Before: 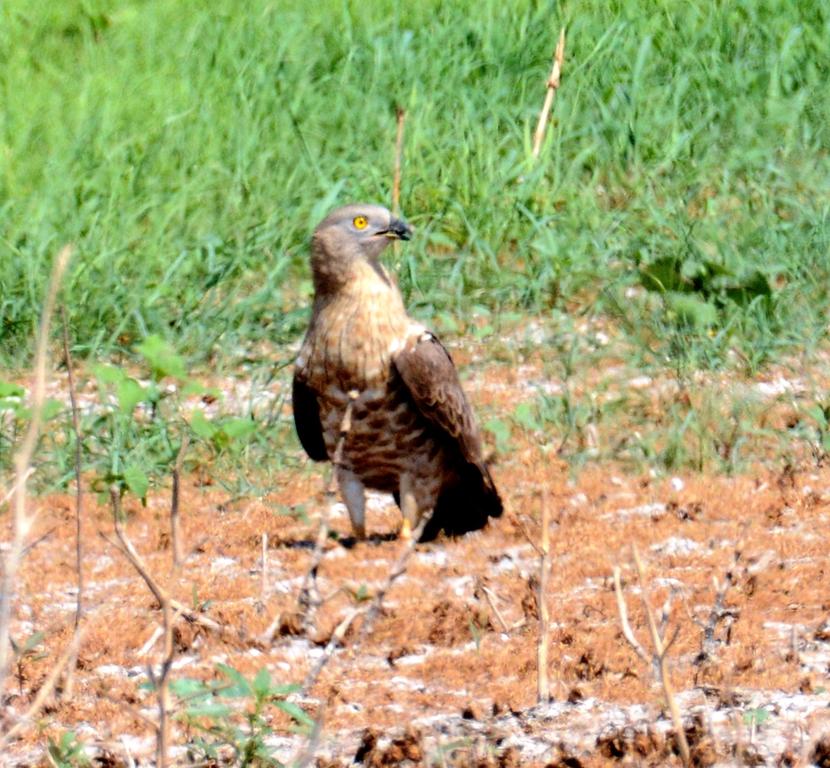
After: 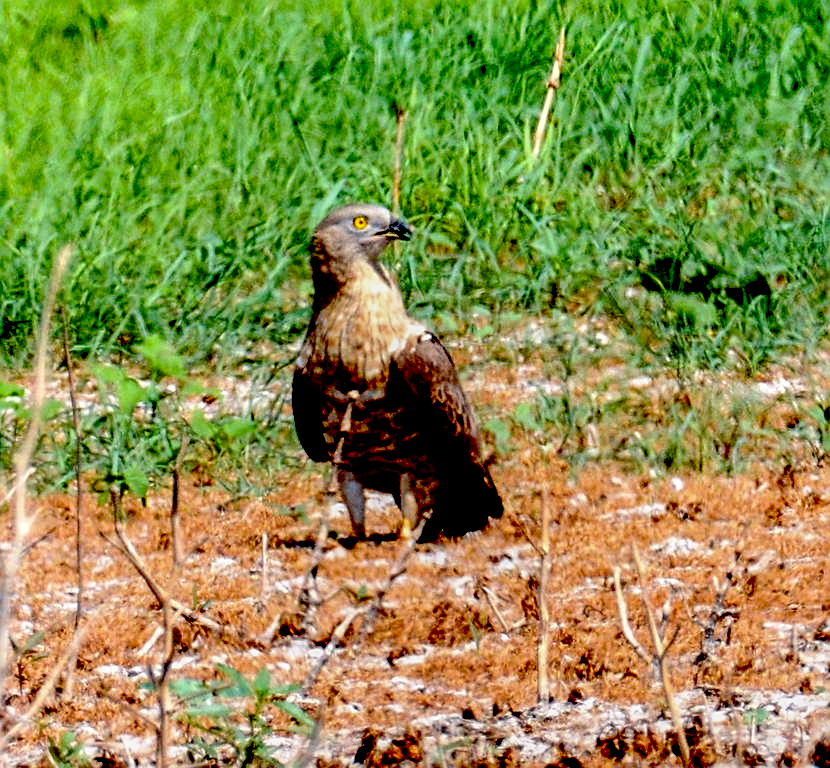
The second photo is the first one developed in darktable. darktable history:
sharpen: on, module defaults
exposure: black level correction 0.1, exposure -0.092 EV, compensate highlight preservation false
local contrast: on, module defaults
